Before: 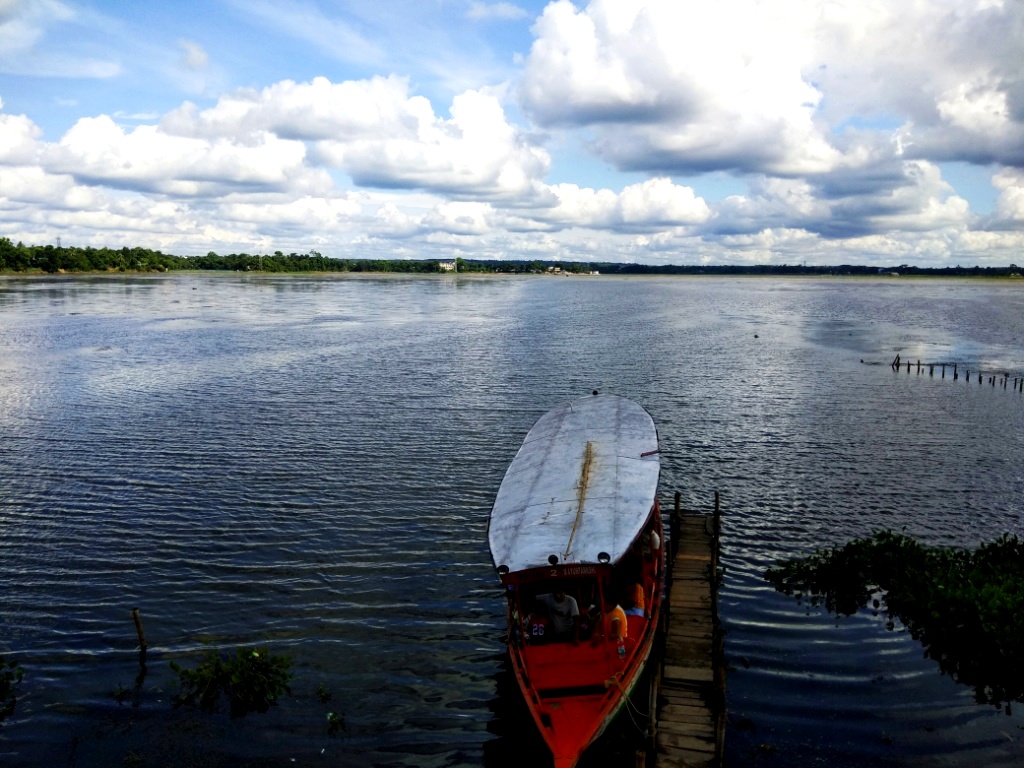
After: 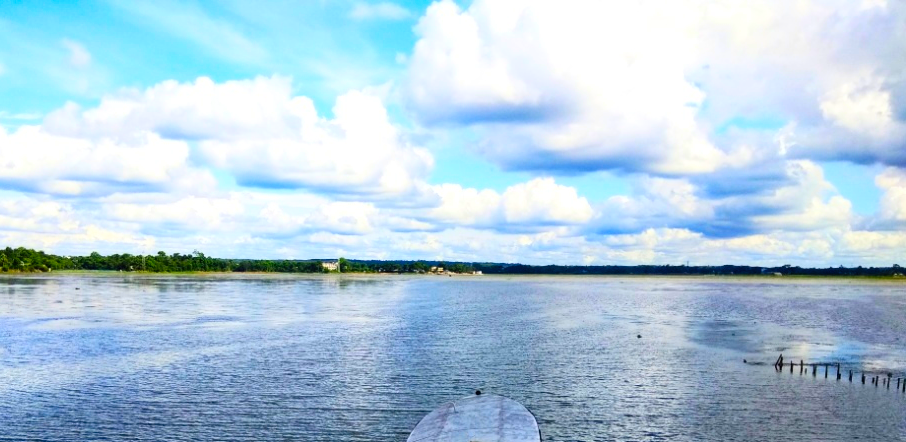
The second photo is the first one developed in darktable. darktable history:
contrast brightness saturation: contrast 0.196, brightness 0.194, saturation 0.812
crop and rotate: left 11.434%, bottom 42.372%
